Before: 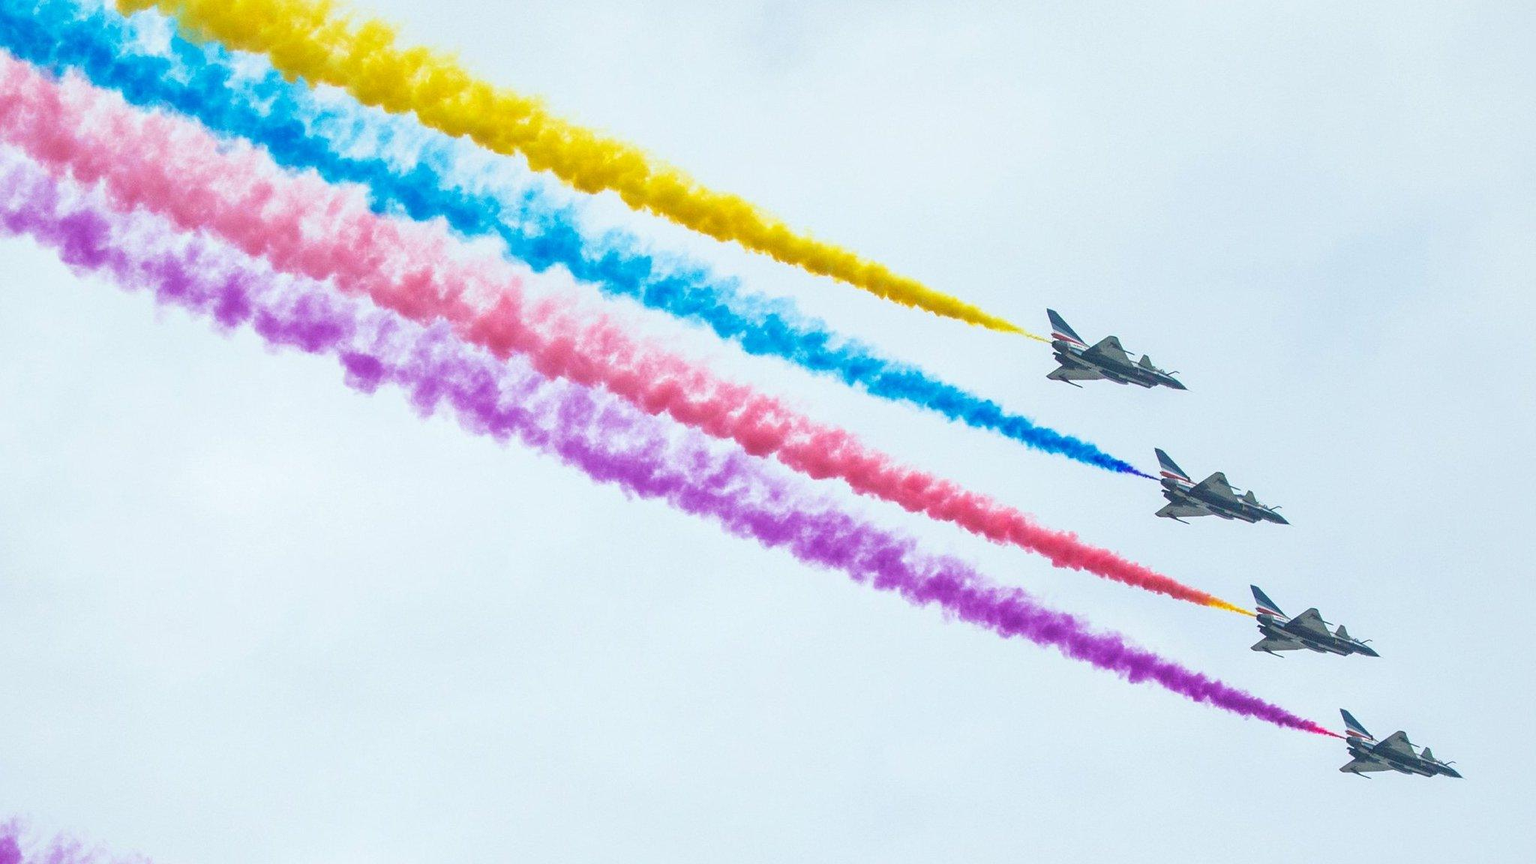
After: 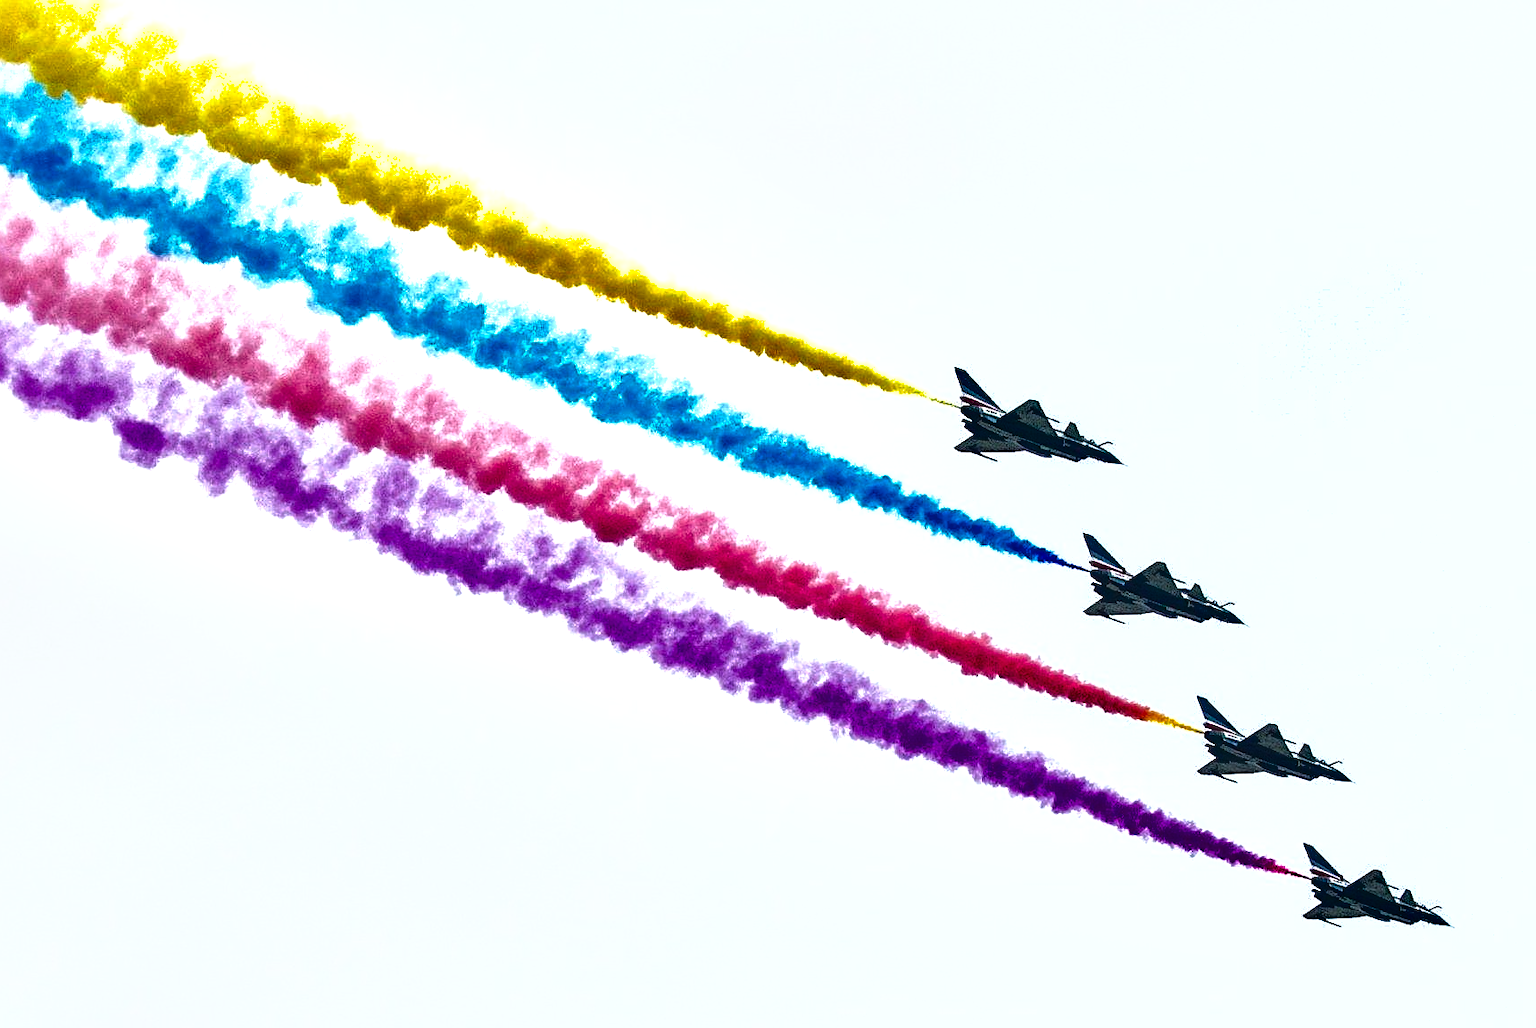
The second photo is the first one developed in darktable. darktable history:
exposure: exposure 0.492 EV, compensate highlight preservation false
sharpen: on, module defaults
crop: left 15.94%
local contrast: mode bilateral grid, contrast 70, coarseness 75, detail 181%, midtone range 0.2
shadows and highlights: low approximation 0.01, soften with gaussian
